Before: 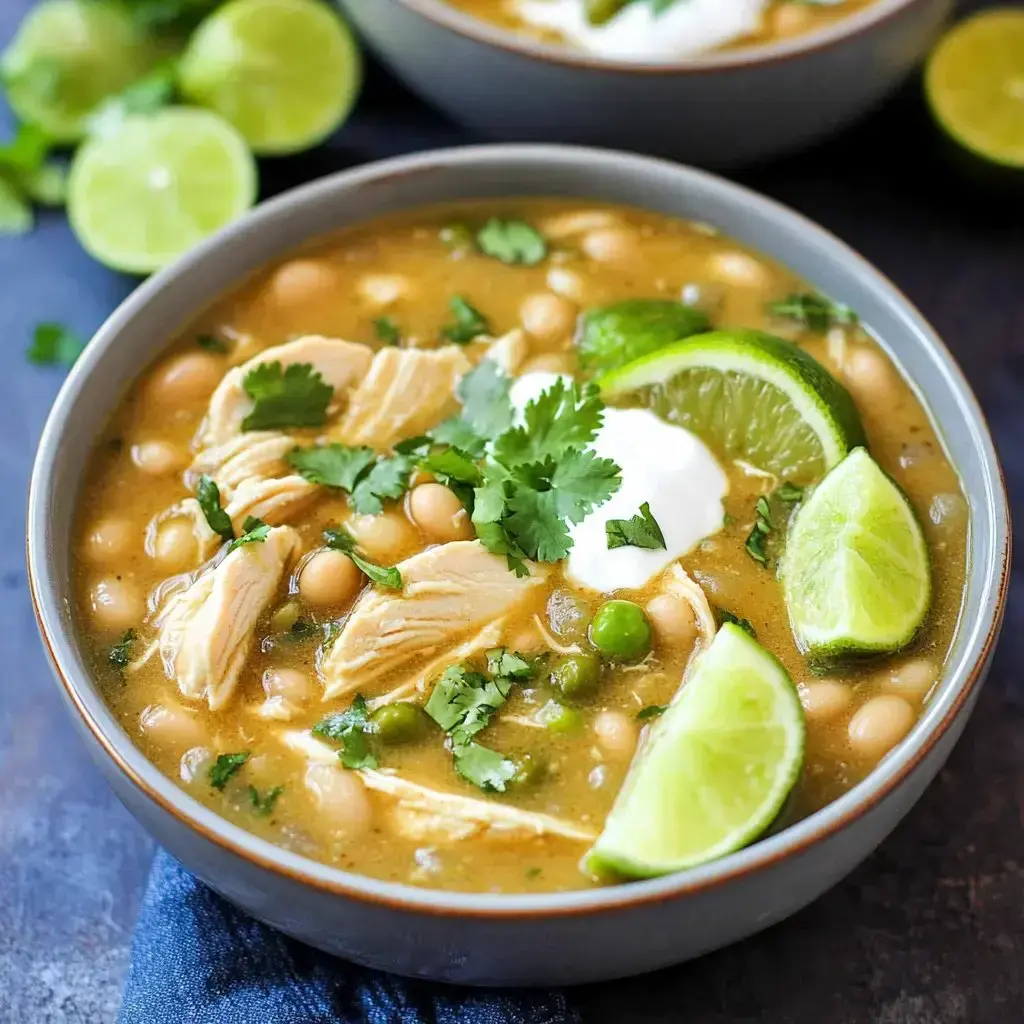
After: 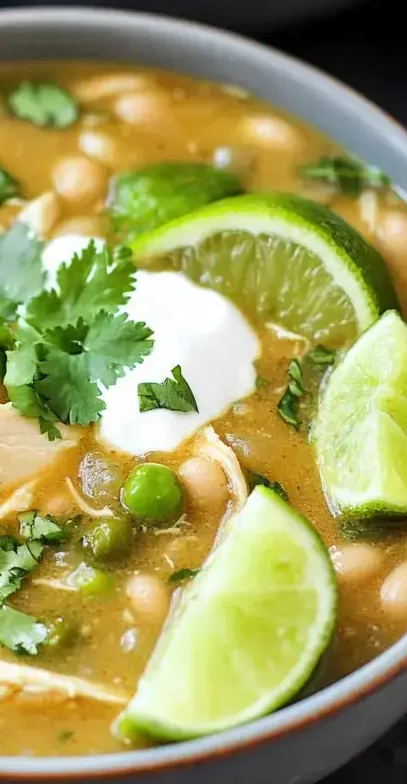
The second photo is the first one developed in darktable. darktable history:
crop: left 45.721%, top 13.393%, right 14.118%, bottom 10.01%
base curve: preserve colors none
